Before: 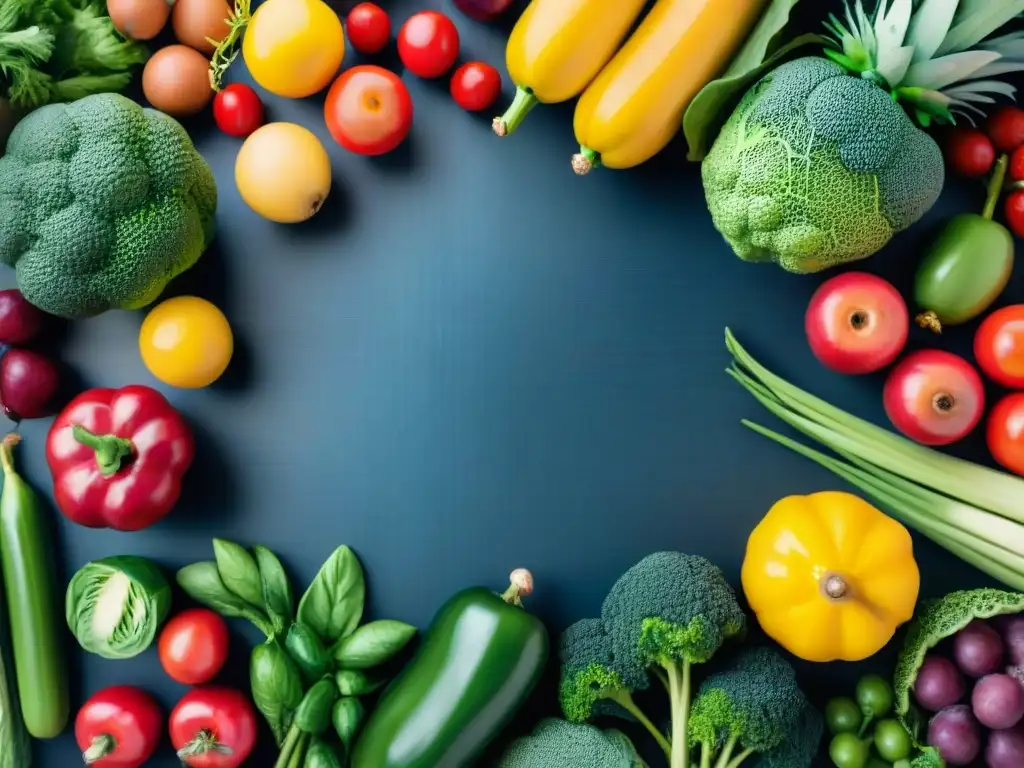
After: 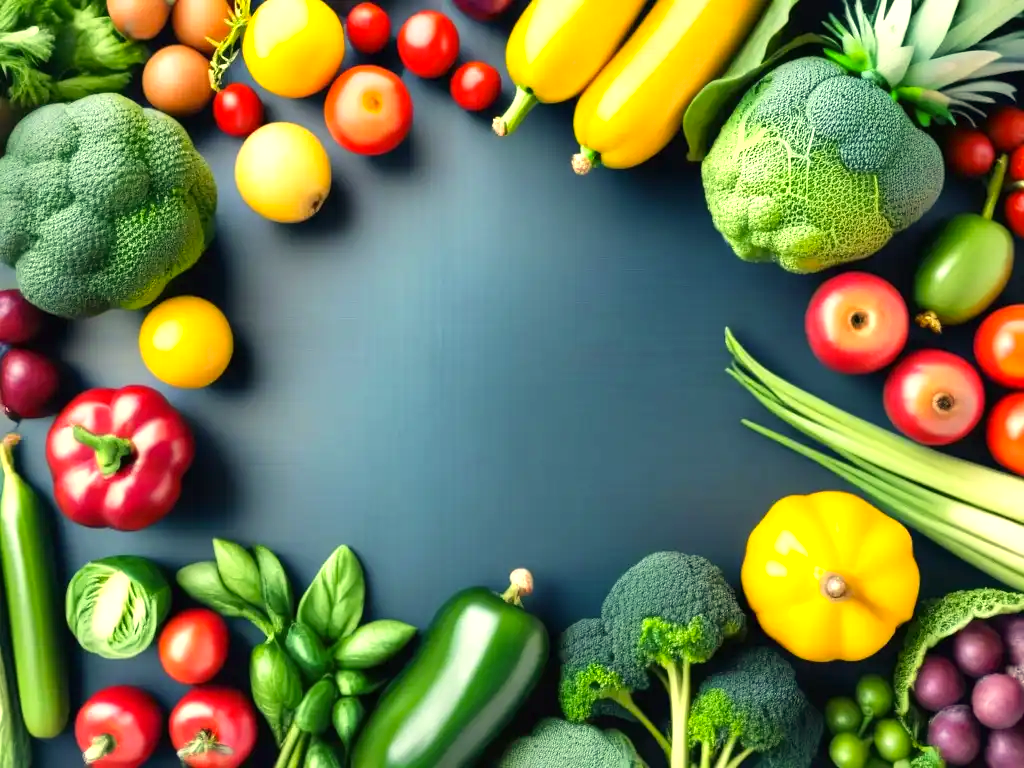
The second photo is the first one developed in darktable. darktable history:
exposure: black level correction 0, exposure 0.692 EV, compensate highlight preservation false
color correction: highlights a* 1.42, highlights b* 17.96
